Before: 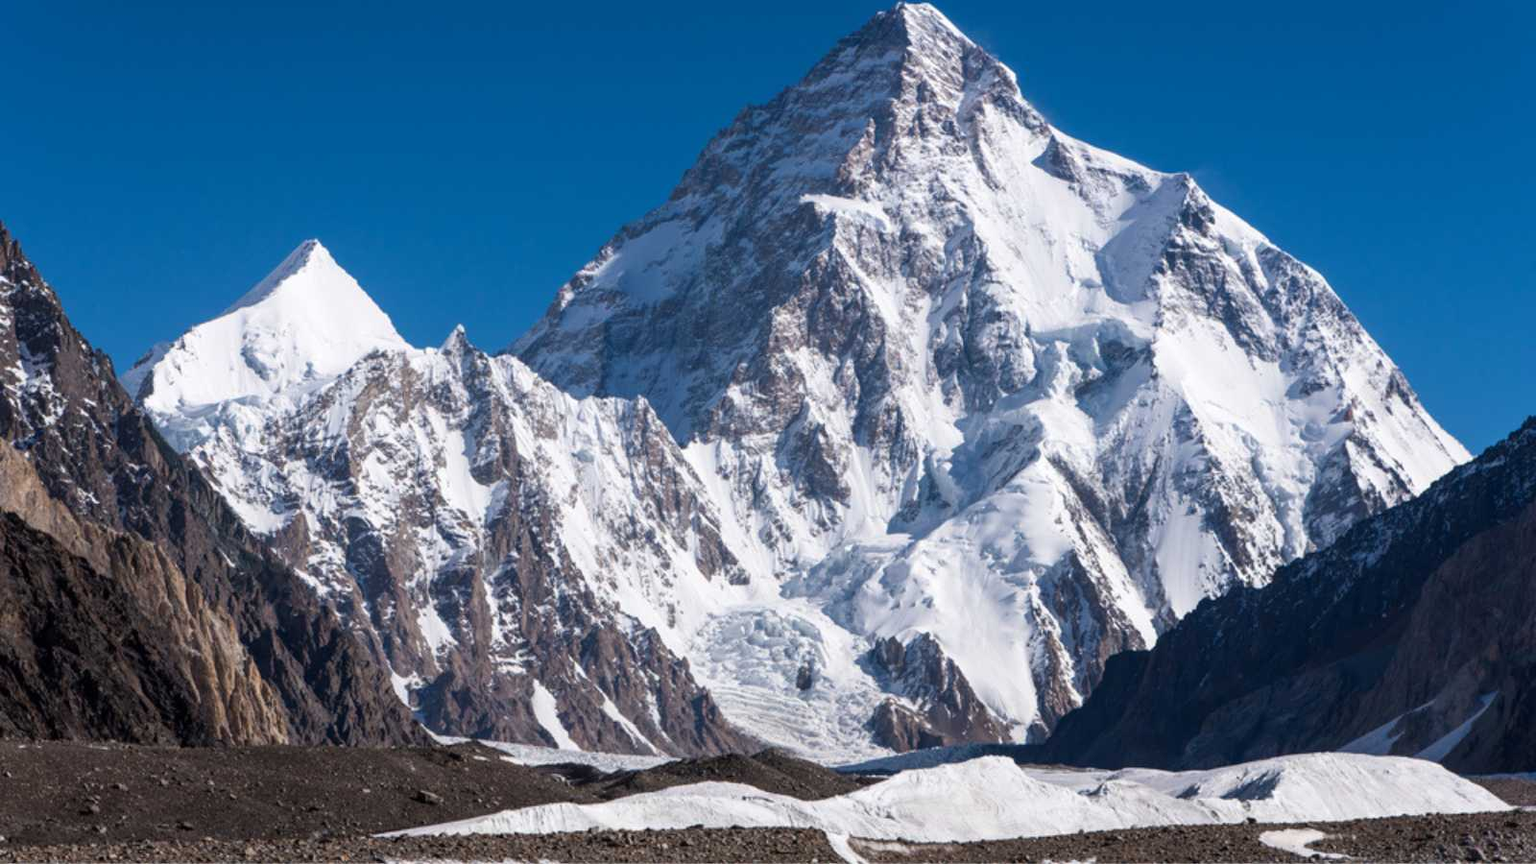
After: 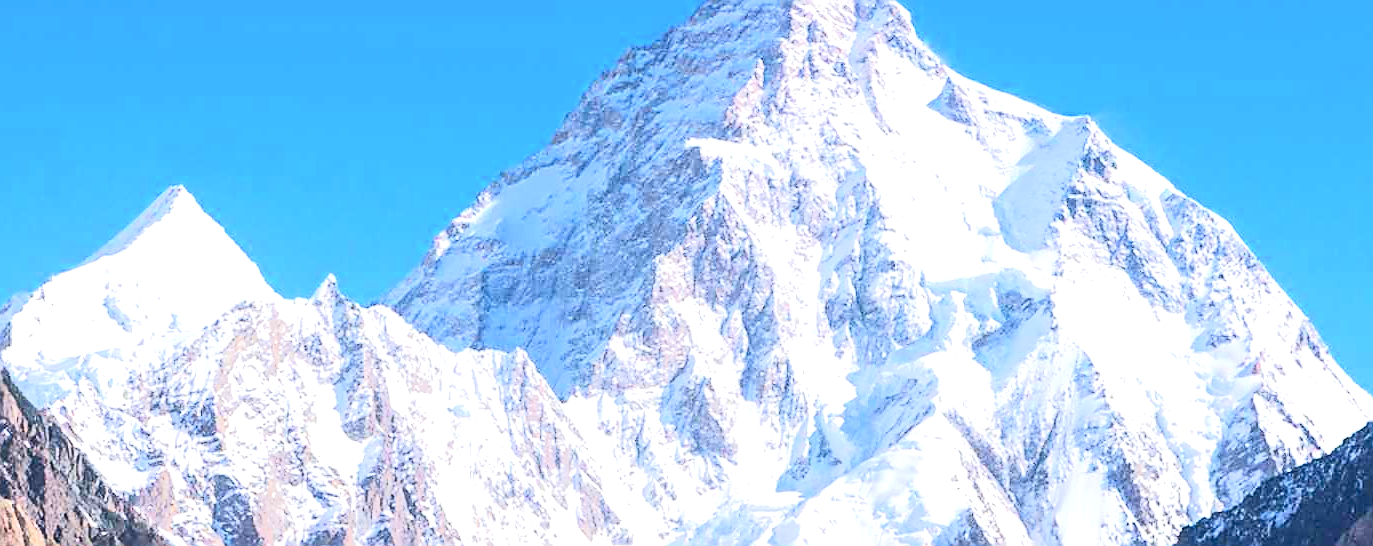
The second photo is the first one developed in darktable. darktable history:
tone equalizer: -8 EV 1.97 EV, -7 EV 1.98 EV, -6 EV 1.97 EV, -5 EV 1.98 EV, -4 EV 2 EV, -3 EV 1.47 EV, -2 EV 0.97 EV, -1 EV 0.481 EV, edges refinement/feathering 500, mask exposure compensation -1.57 EV, preserve details no
exposure: exposure 0.374 EV, compensate highlight preservation false
sharpen: radius 1.428, amount 1.249, threshold 0.813
crop and rotate: left 9.257%, top 7.16%, right 4.899%, bottom 32.102%
tone curve: curves: ch0 [(0, 0) (0.003, 0.045) (0.011, 0.051) (0.025, 0.057) (0.044, 0.074) (0.069, 0.096) (0.1, 0.125) (0.136, 0.16) (0.177, 0.201) (0.224, 0.242) (0.277, 0.299) (0.335, 0.362) (0.399, 0.432) (0.468, 0.512) (0.543, 0.601) (0.623, 0.691) (0.709, 0.786) (0.801, 0.876) (0.898, 0.927) (1, 1)], color space Lab, independent channels, preserve colors none
